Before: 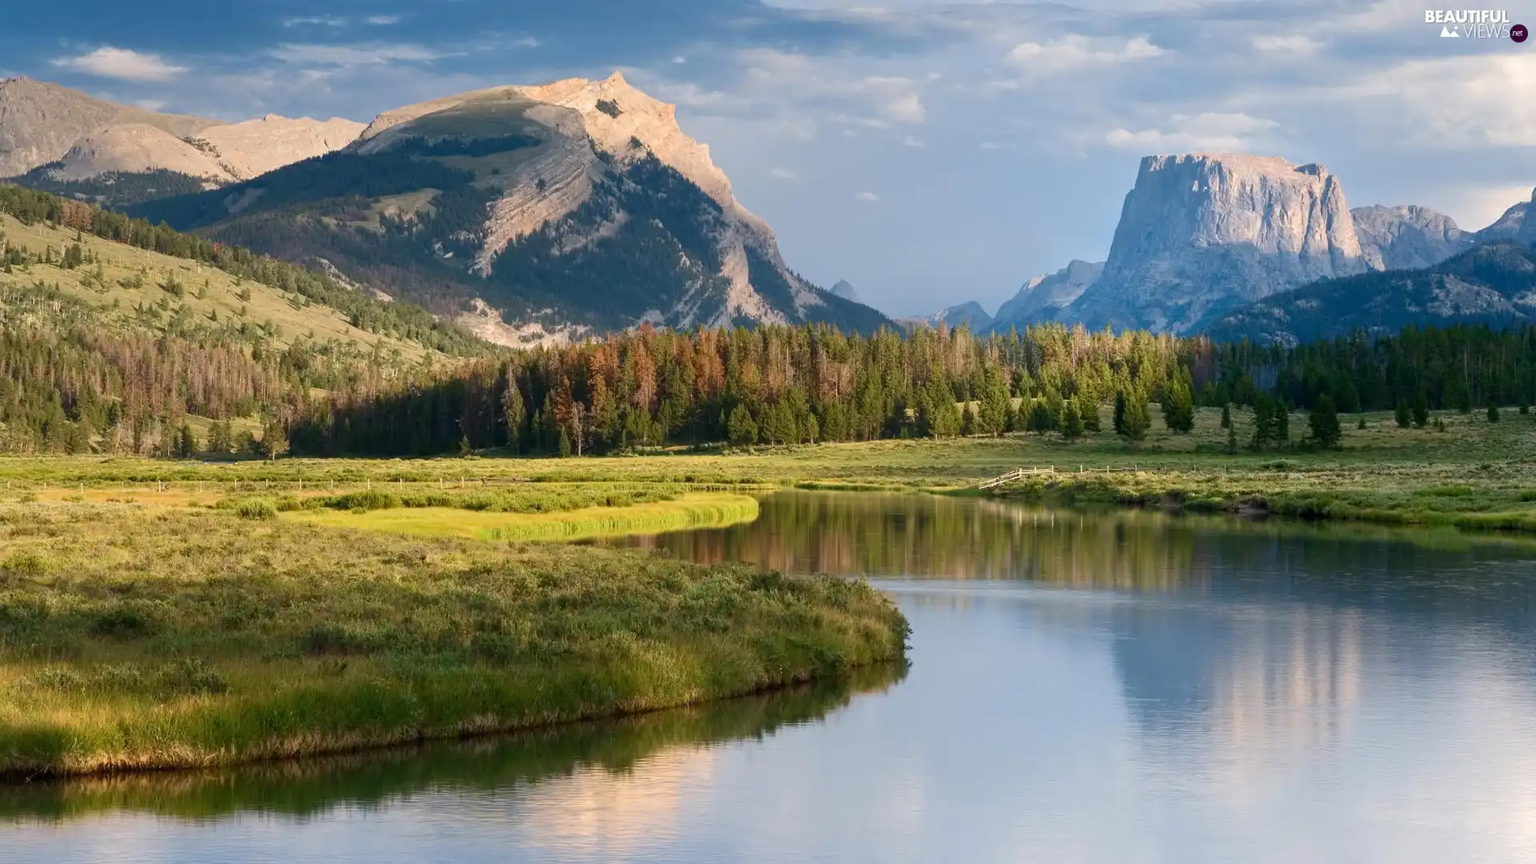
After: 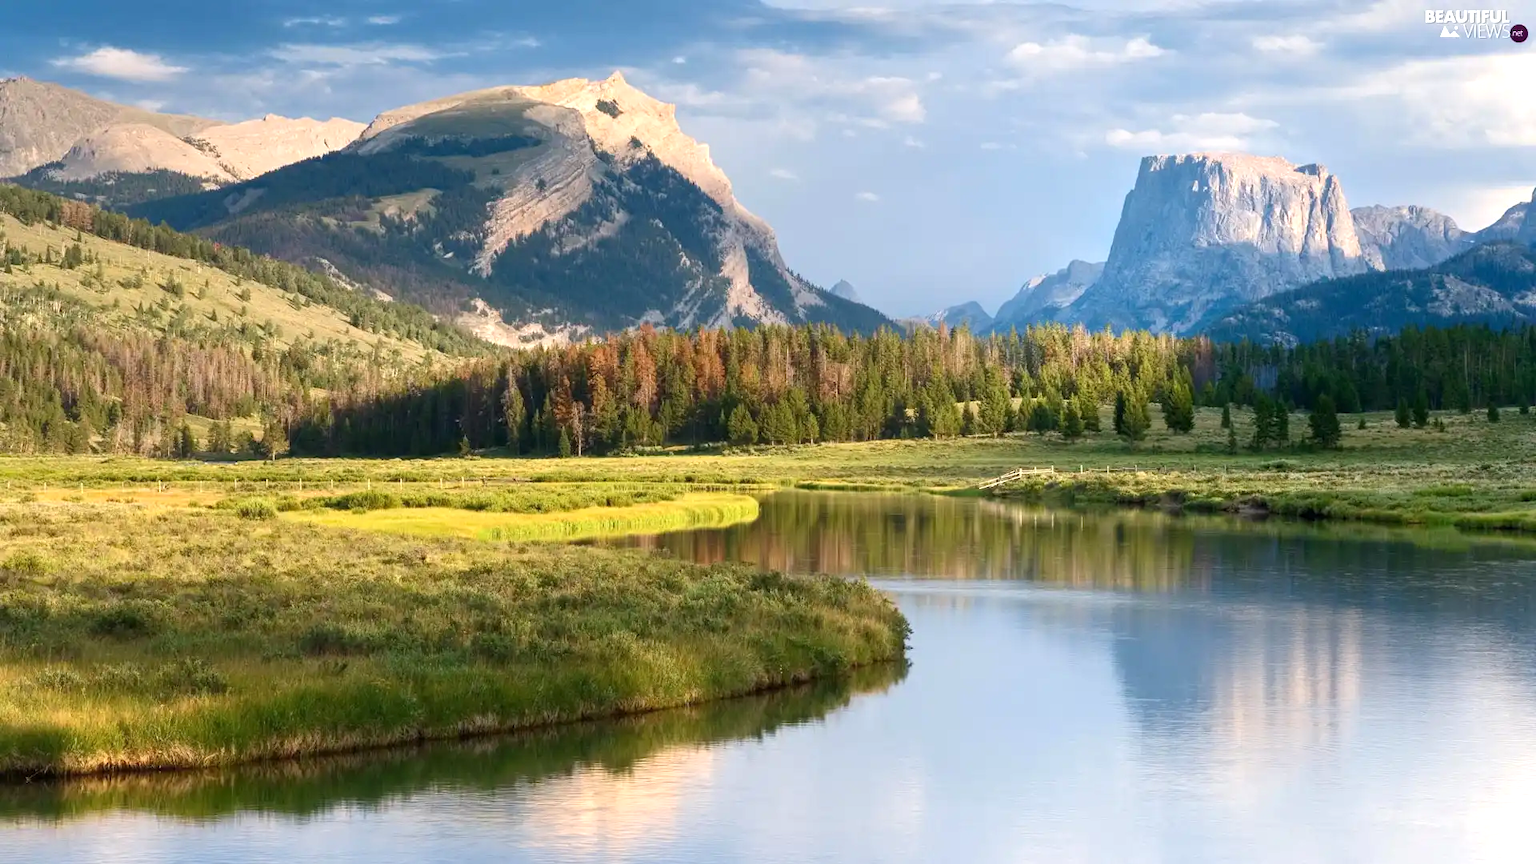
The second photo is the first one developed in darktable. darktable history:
exposure: exposure 0.492 EV, compensate highlight preservation false
